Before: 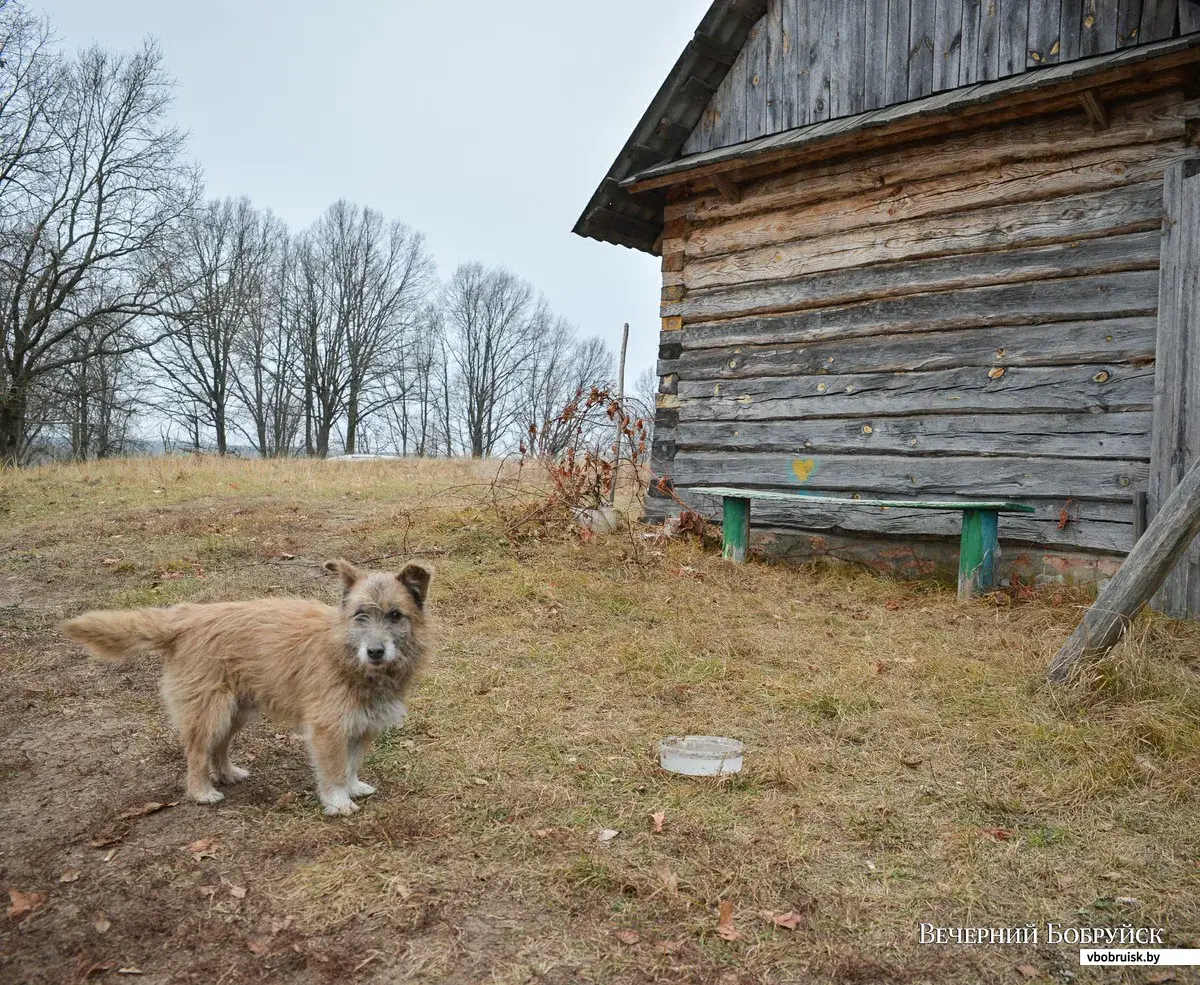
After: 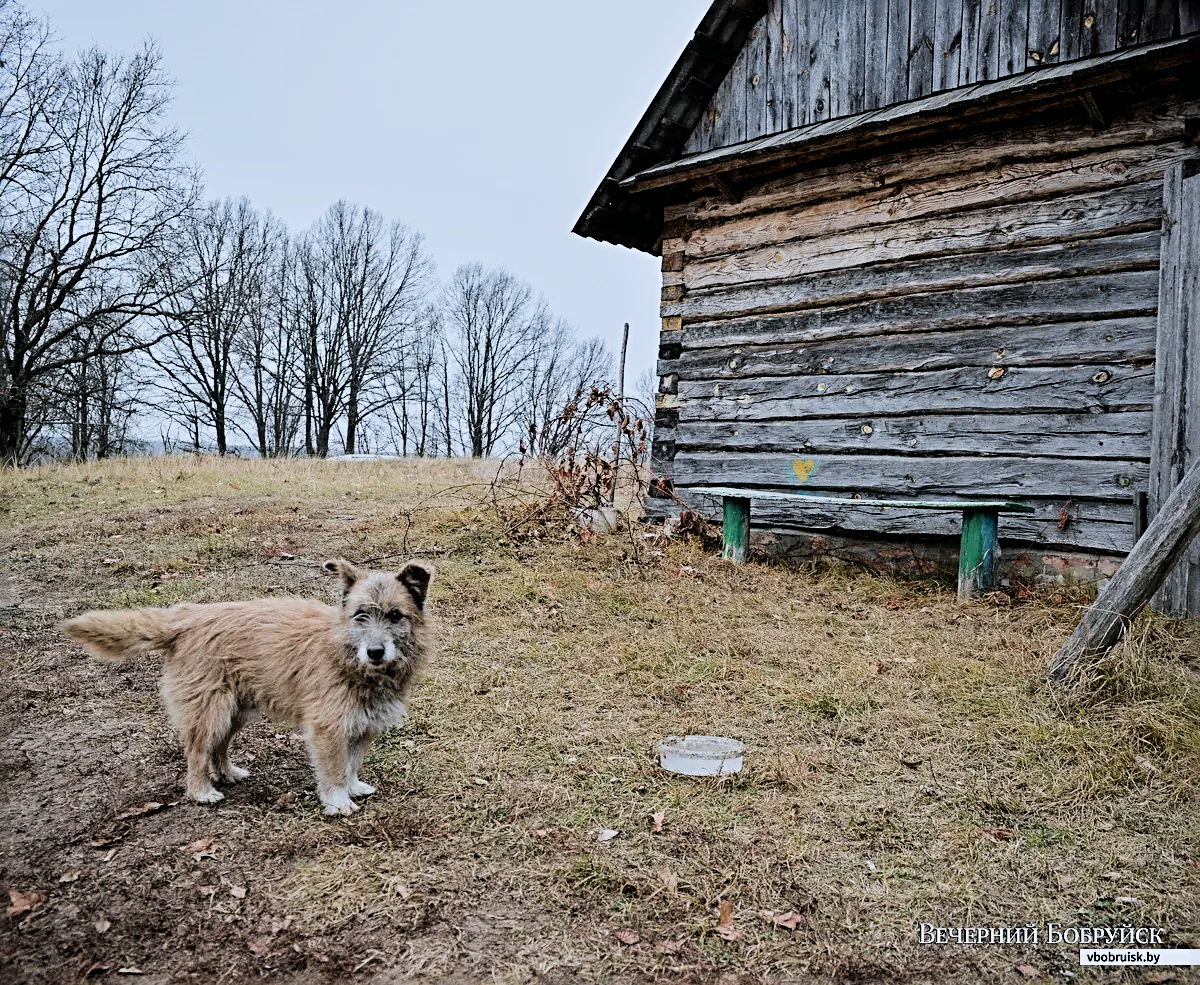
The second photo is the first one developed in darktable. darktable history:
white balance: red 0.976, blue 1.04
color correction: highlights a* -0.137, highlights b* -5.91, shadows a* -0.137, shadows b* -0.137
filmic rgb: black relative exposure -5 EV, hardness 2.88, contrast 1.4, highlights saturation mix -30%
sharpen: radius 4
